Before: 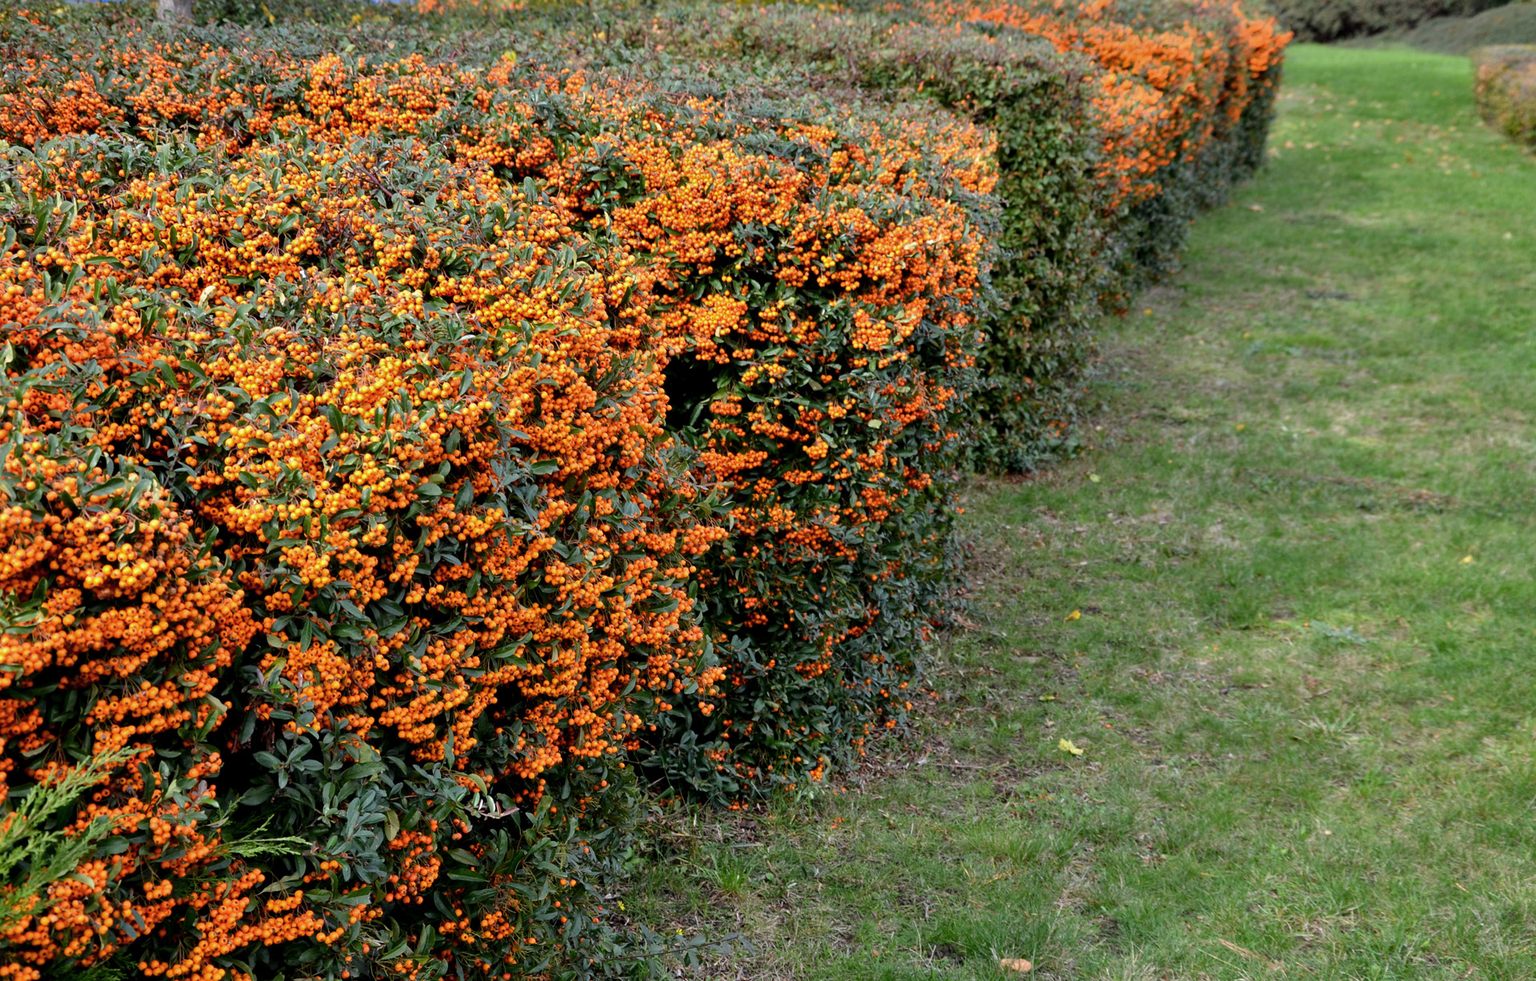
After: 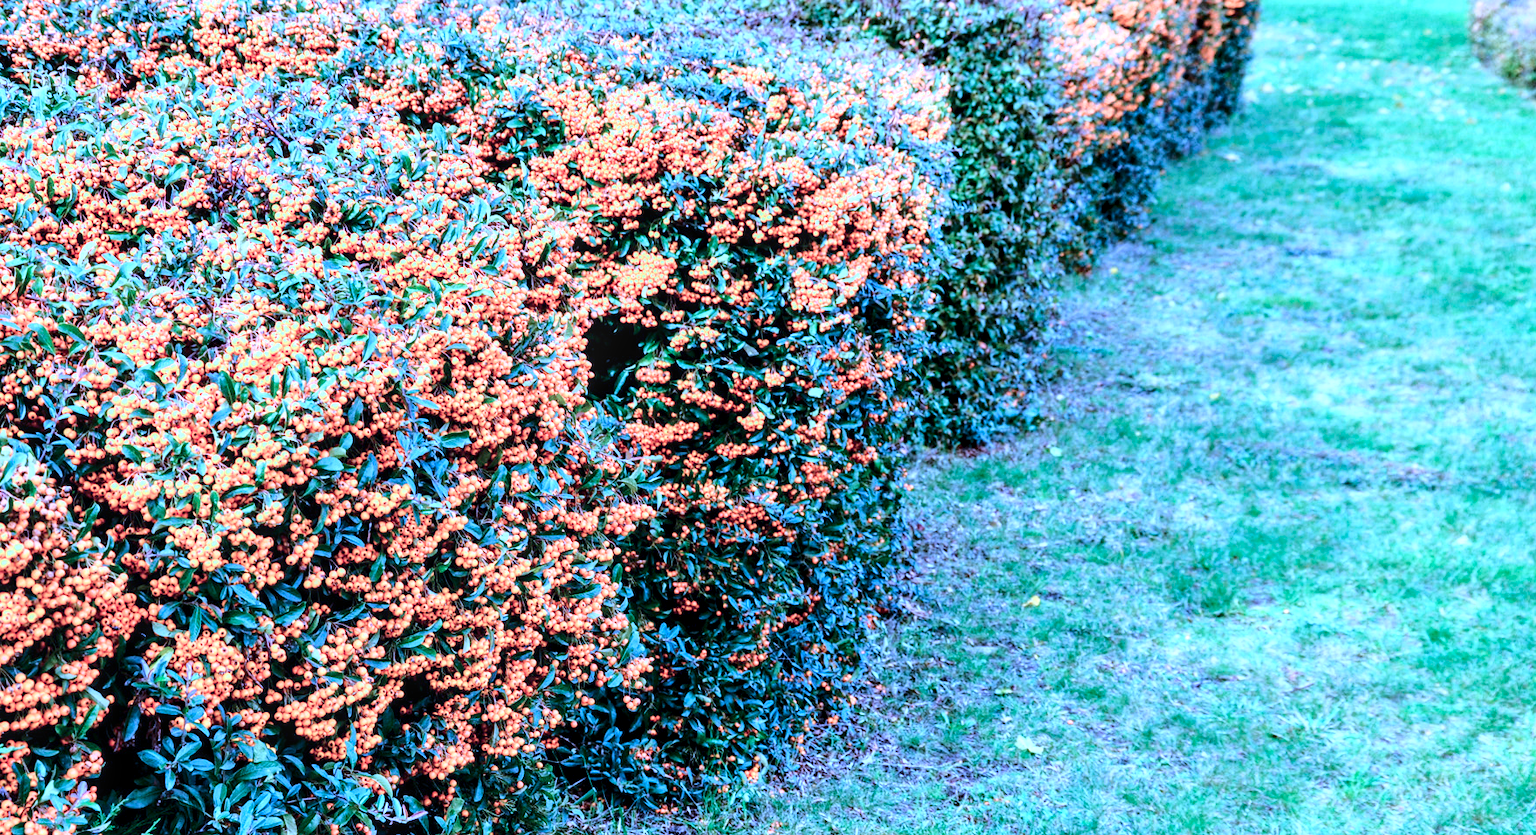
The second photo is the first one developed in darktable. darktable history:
local contrast: detail 130%
exposure: exposure 0.606 EV, compensate exposure bias true, compensate highlight preservation false
crop: left 8.283%, top 6.555%, bottom 15.331%
base curve: curves: ch0 [(0, 0) (0.036, 0.037) (0.121, 0.228) (0.46, 0.76) (0.859, 0.983) (1, 1)]
color balance rgb: perceptual saturation grading › global saturation 0.944%, perceptual saturation grading › highlights -19.666%, perceptual saturation grading › shadows 19.537%
color calibration: illuminant custom, x 0.46, y 0.429, temperature 2627.69 K
